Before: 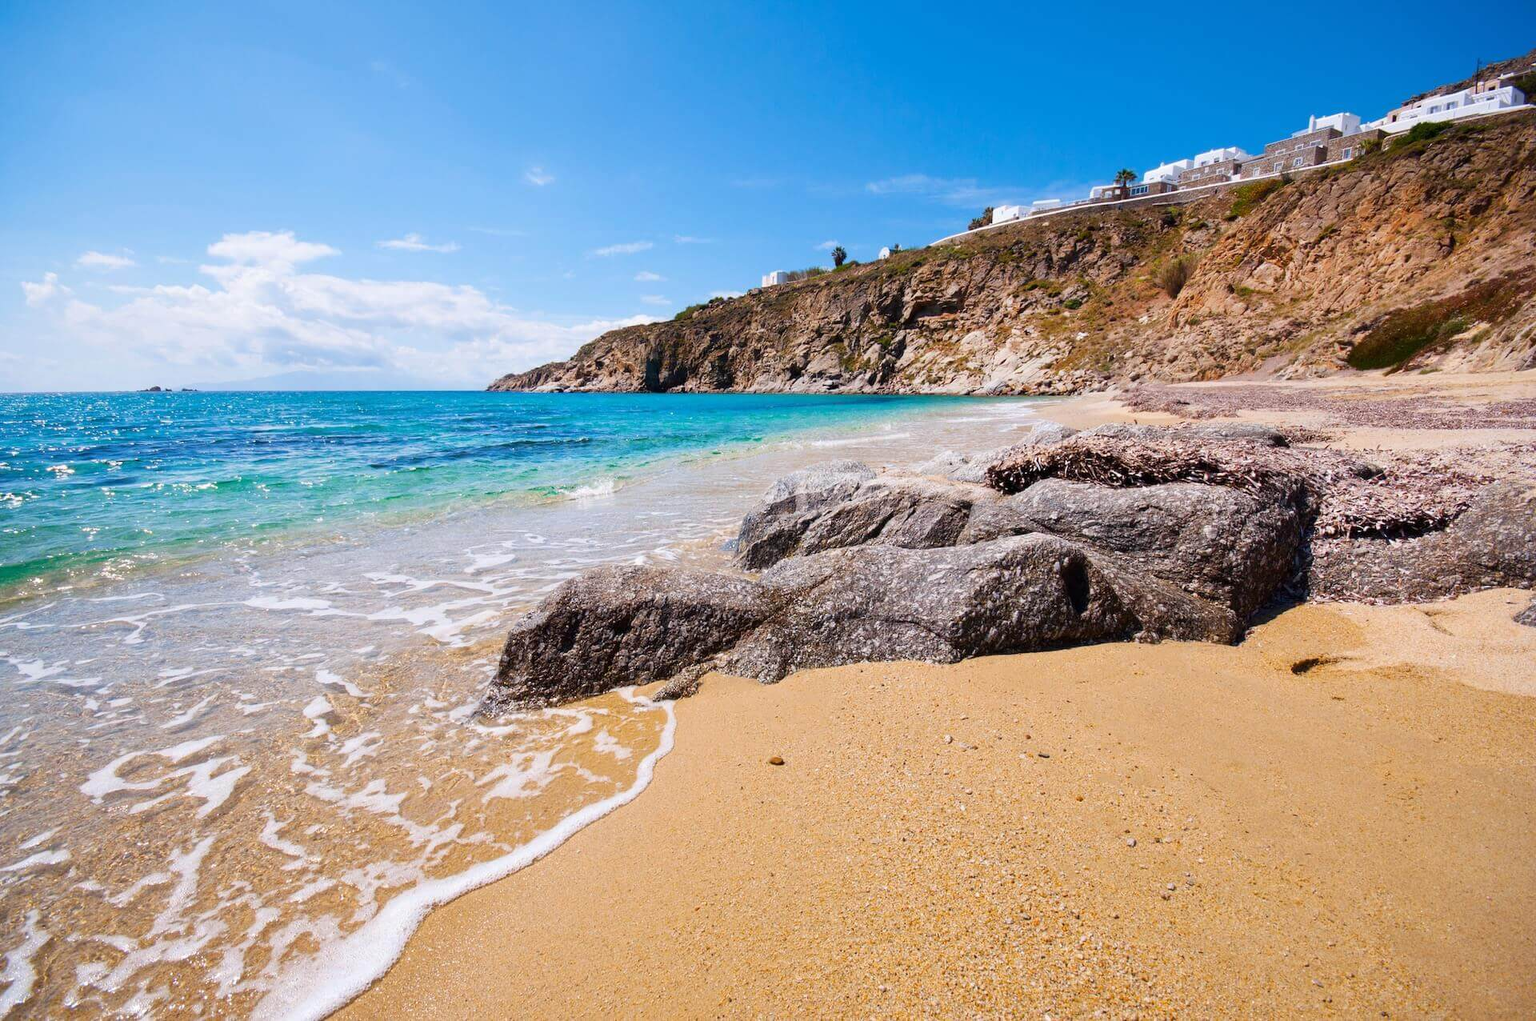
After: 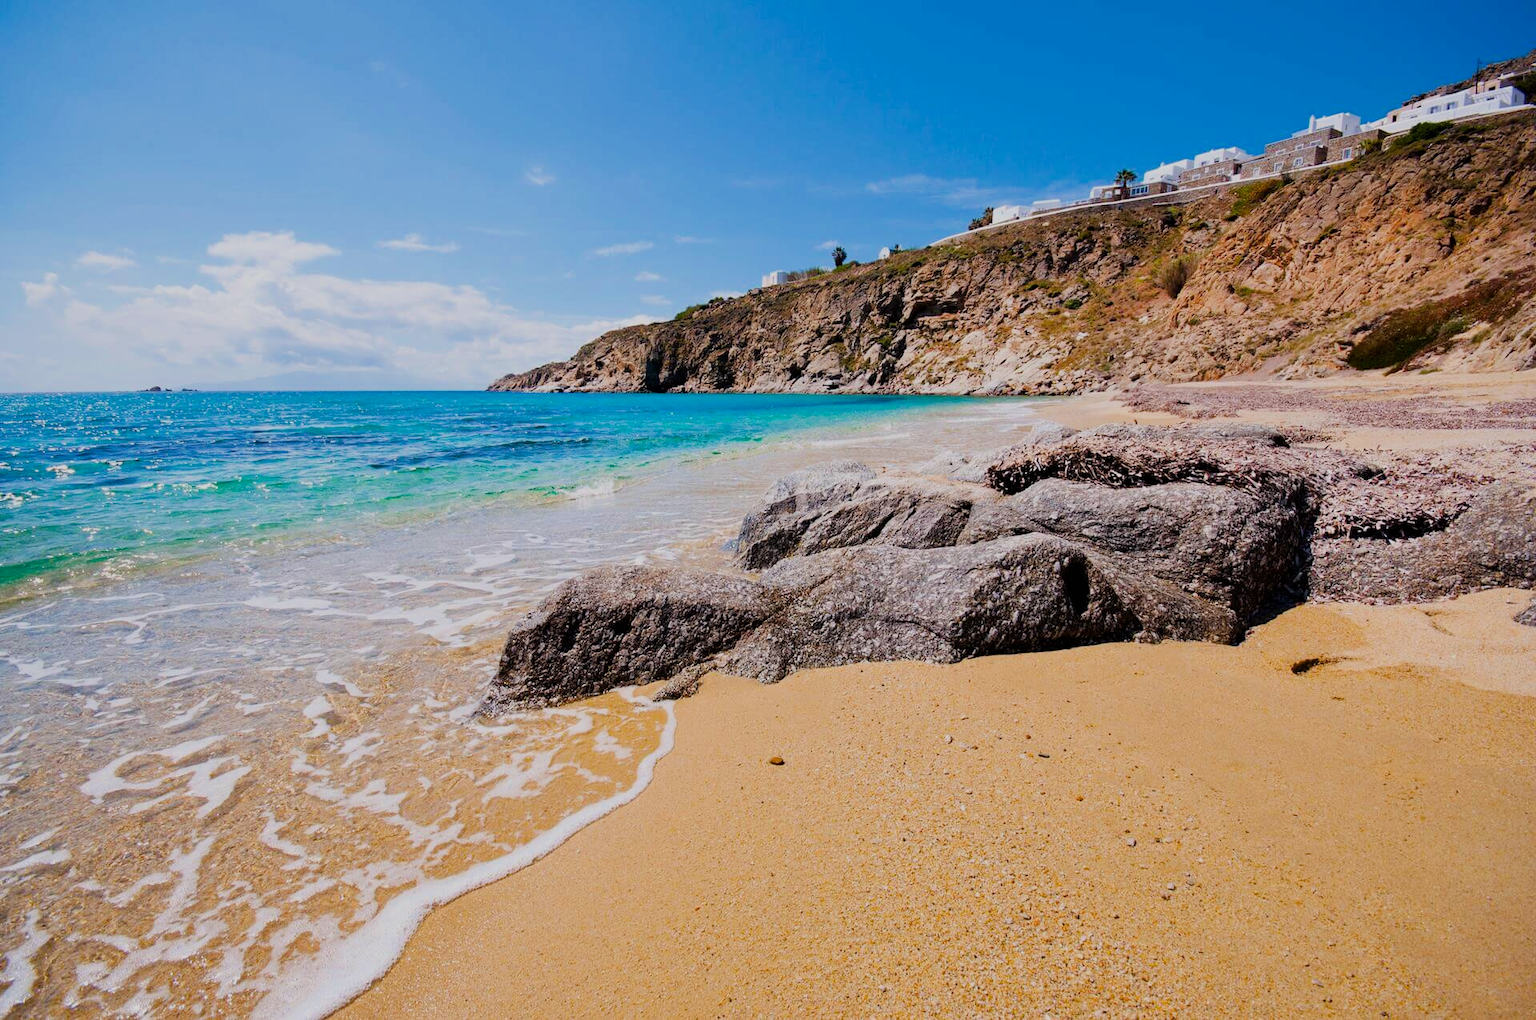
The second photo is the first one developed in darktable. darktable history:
color balance rgb: linear chroma grading › global chroma 3.748%, perceptual saturation grading › global saturation 0.98%, saturation formula JzAzBz (2021)
filmic rgb: black relative exposure -7.65 EV, white relative exposure 4.56 EV, hardness 3.61
haze removal: adaptive false
